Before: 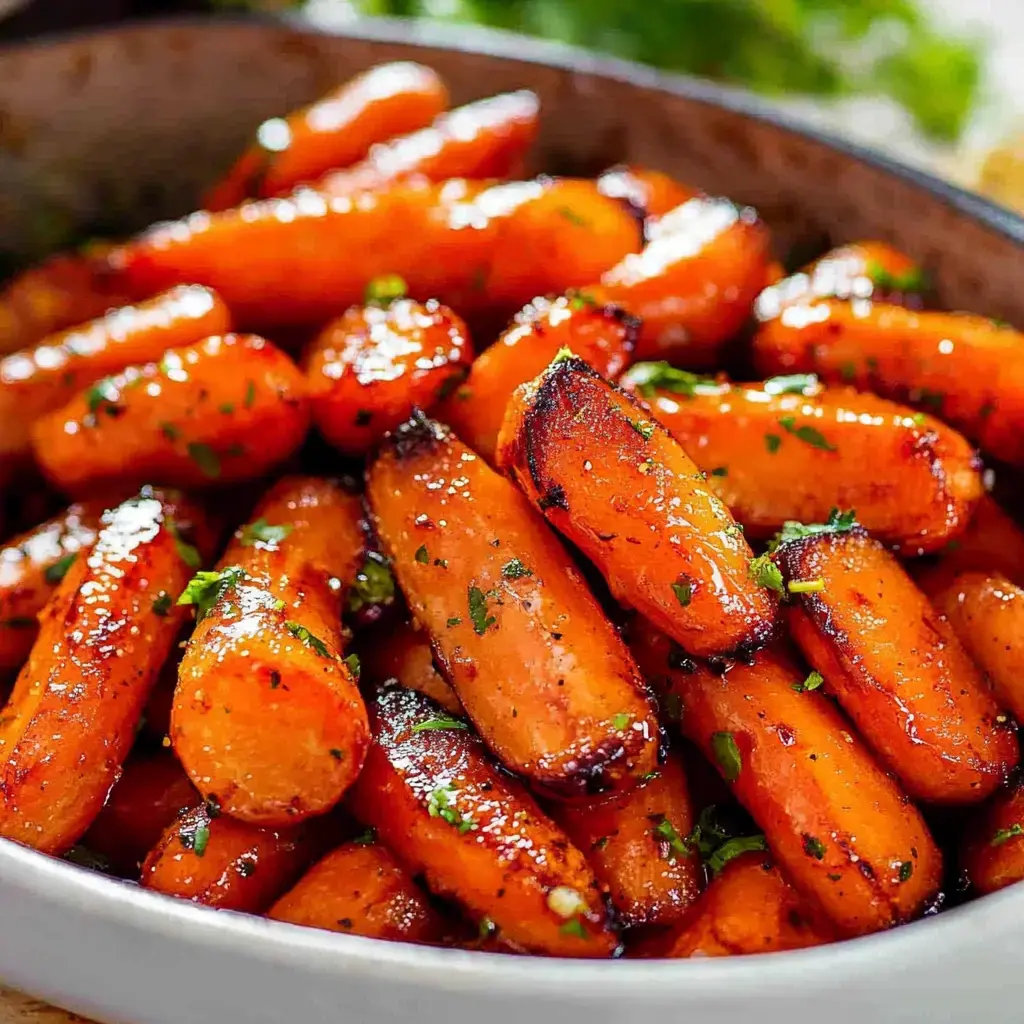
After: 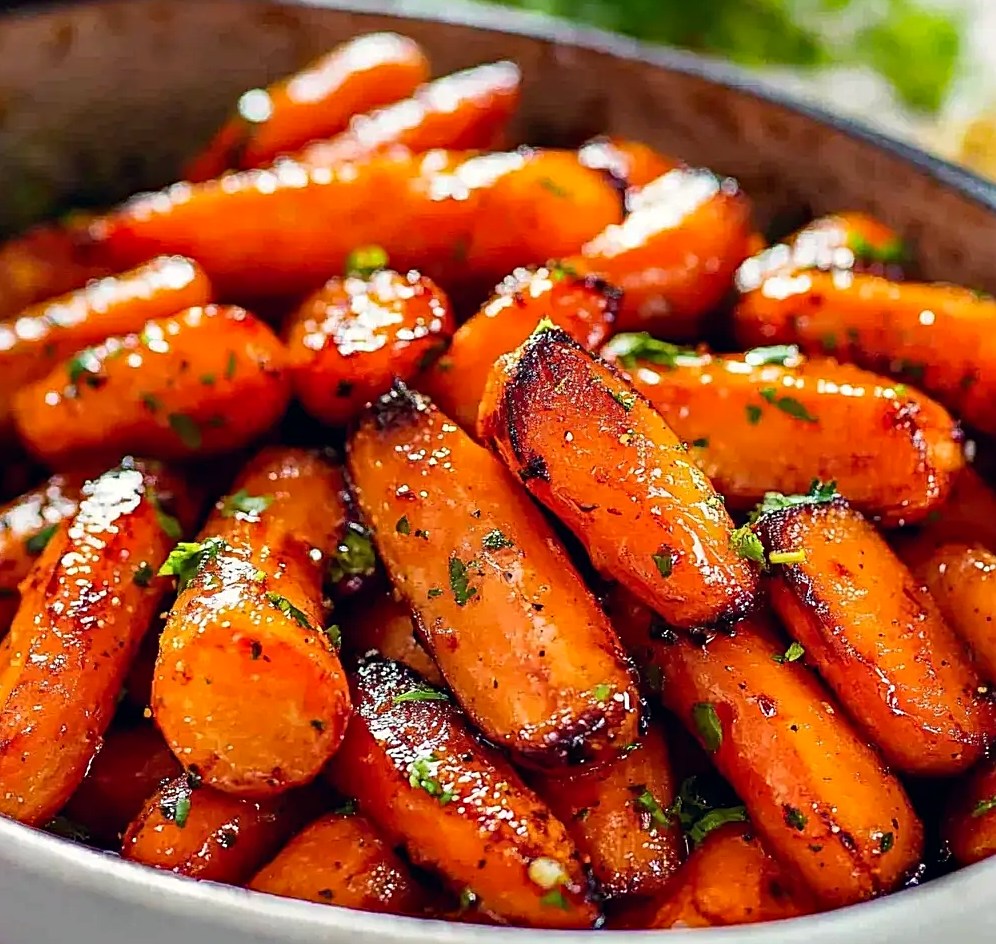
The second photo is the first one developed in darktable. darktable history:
color correction: highlights a* 0.466, highlights b* 2.71, shadows a* -1.35, shadows b* -4.2
contrast brightness saturation: contrast 0.103, brightness 0.017, saturation 0.017
sharpen: on, module defaults
haze removal: adaptive false
crop: left 1.894%, top 2.889%, right 0.807%, bottom 4.896%
